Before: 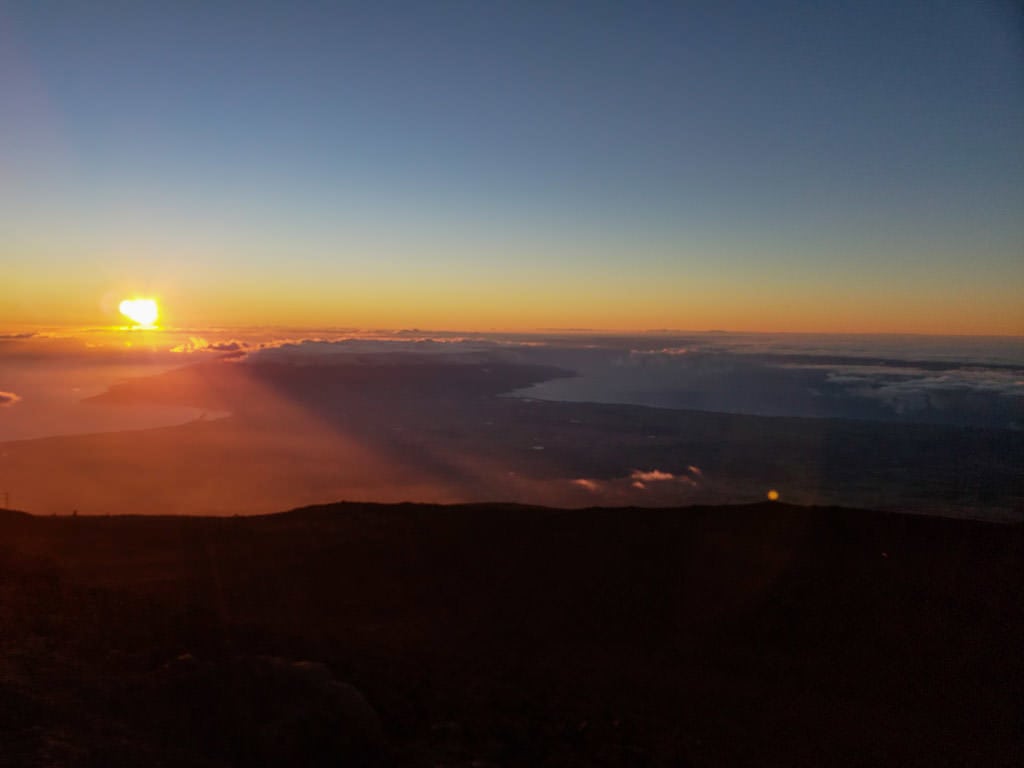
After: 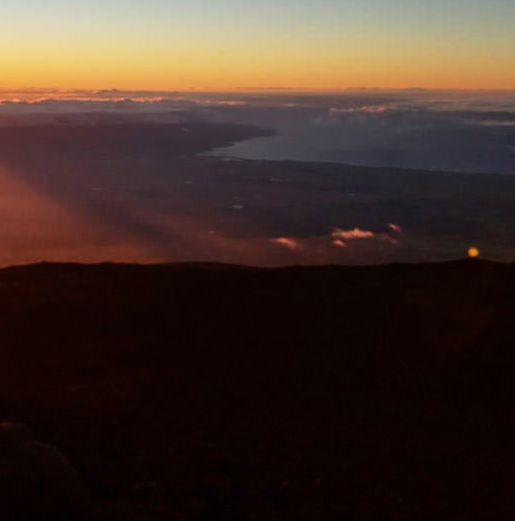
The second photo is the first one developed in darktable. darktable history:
crop and rotate: left 29.237%, top 31.152%, right 19.807%
rotate and perspective: rotation -0.45°, automatic cropping original format, crop left 0.008, crop right 0.992, crop top 0.012, crop bottom 0.988
exposure: exposure 0.3 EV, compensate highlight preservation false
shadows and highlights: shadows -30, highlights 30
